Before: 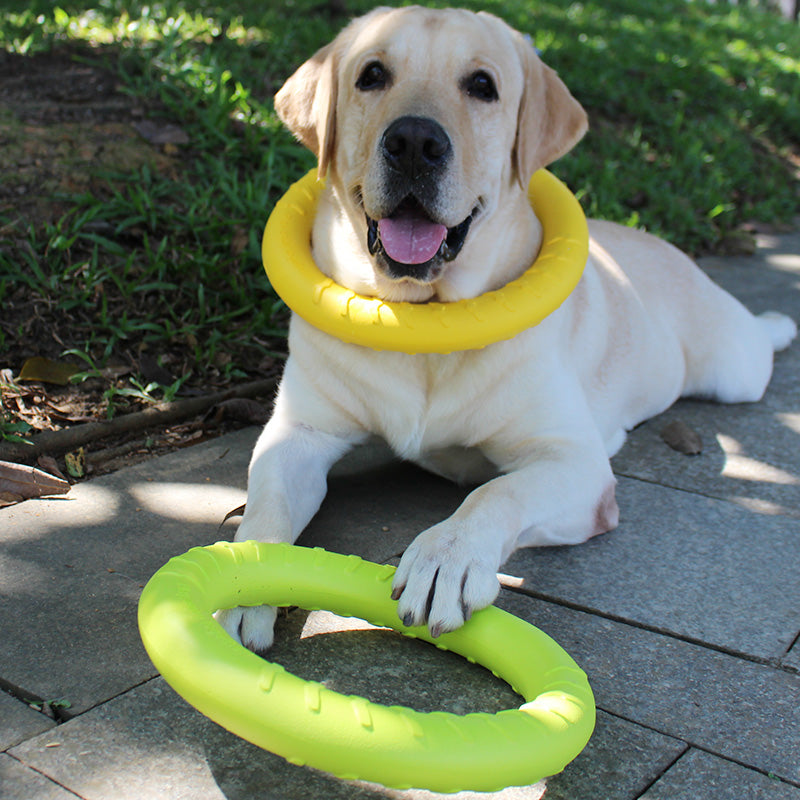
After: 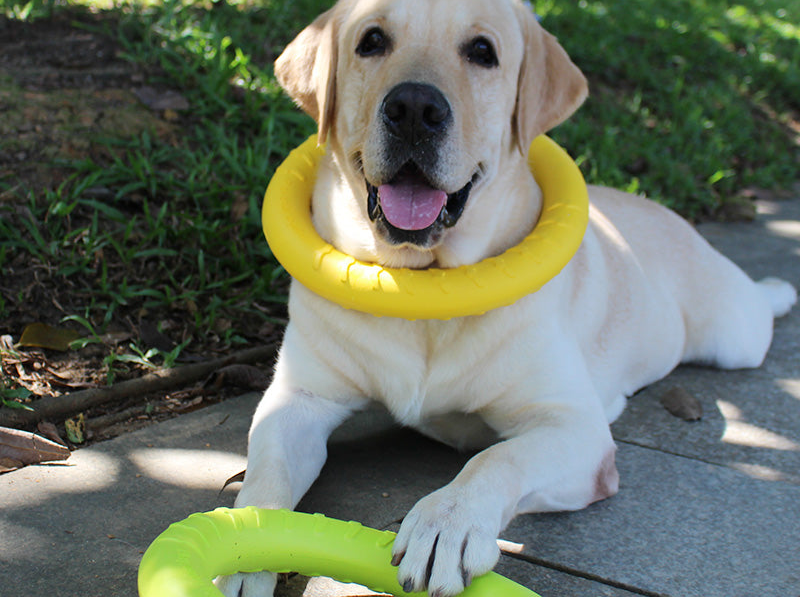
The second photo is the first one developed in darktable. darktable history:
crop: top 4.277%, bottom 21.027%
